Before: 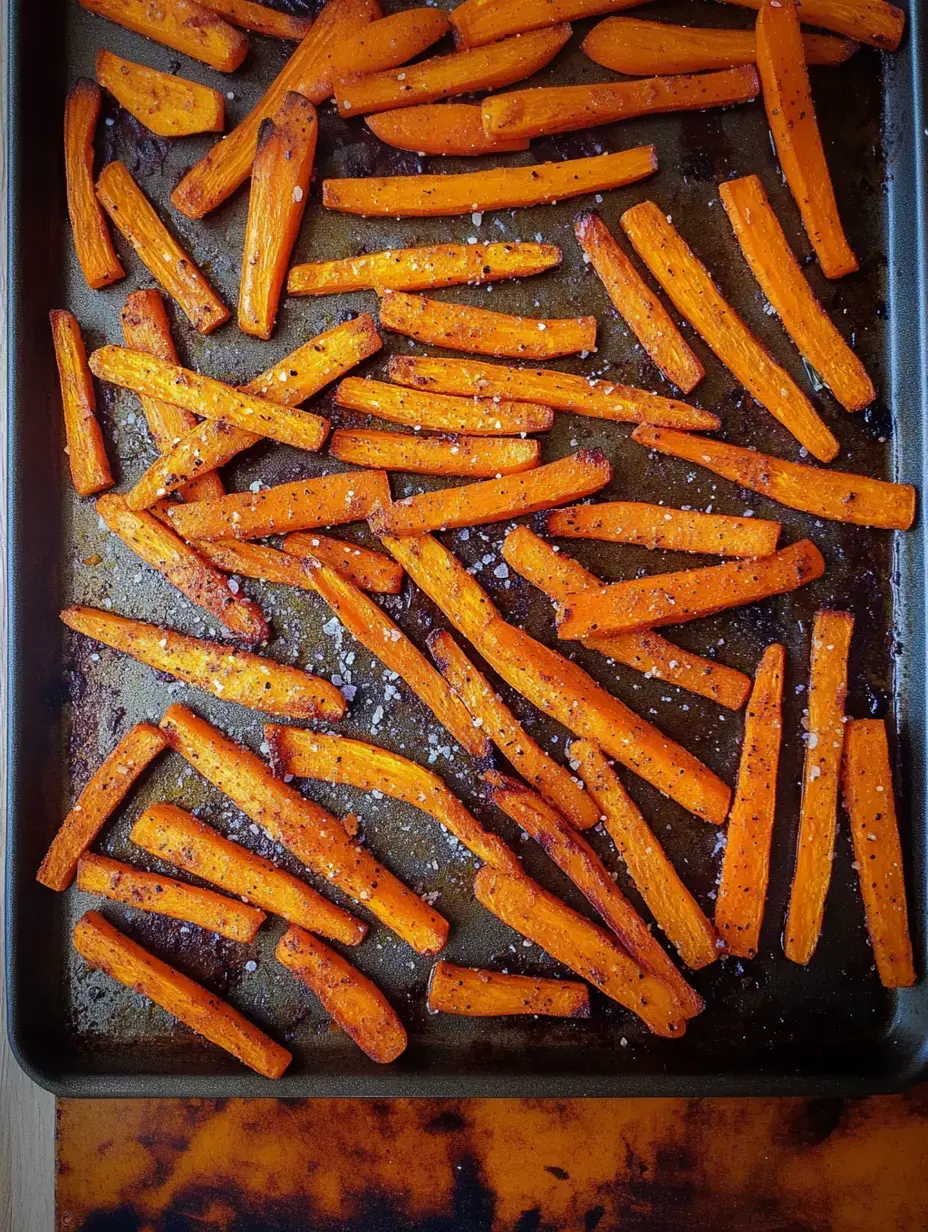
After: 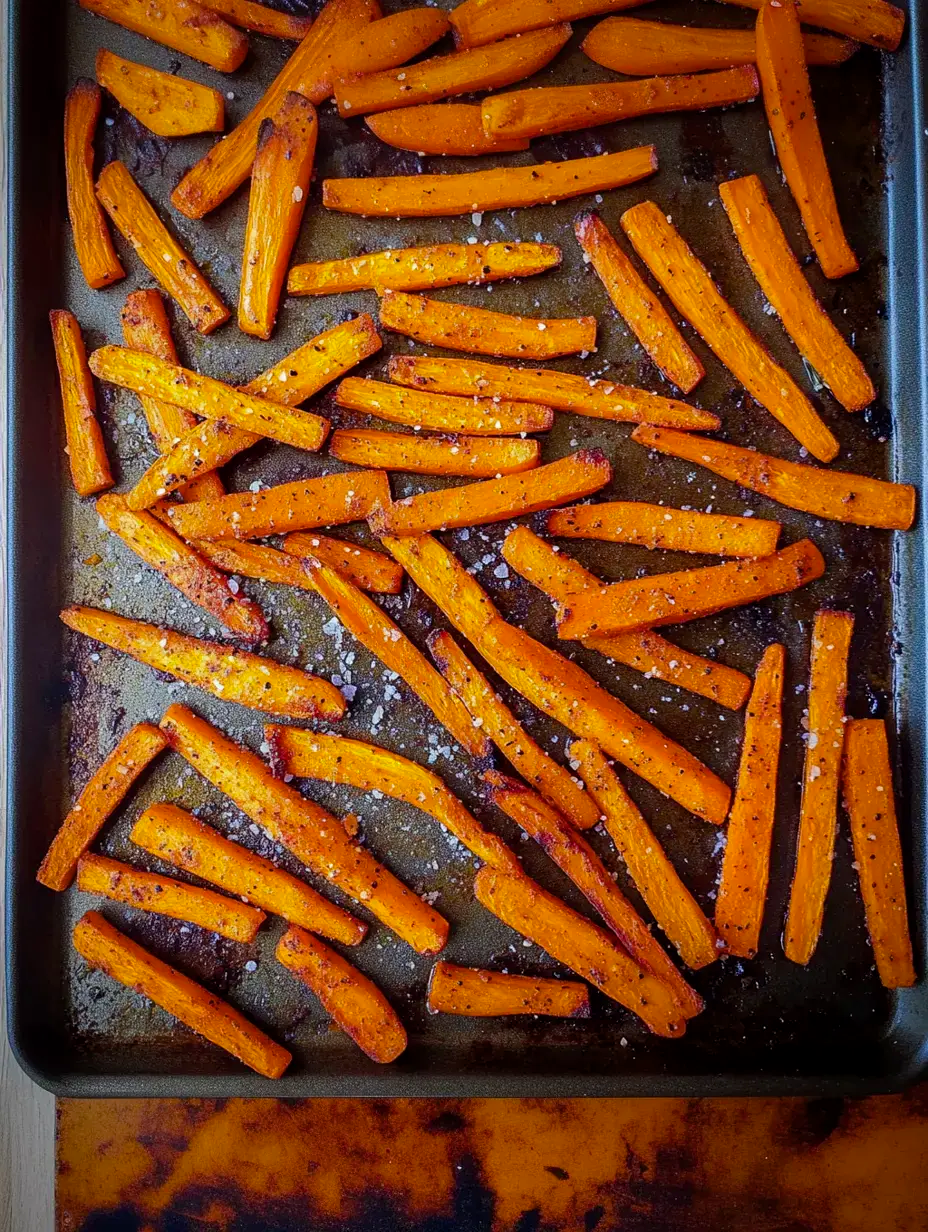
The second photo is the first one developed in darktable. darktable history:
exposure: black level correction 0.001, compensate highlight preservation false
color balance rgb: perceptual saturation grading › global saturation 14.712%
